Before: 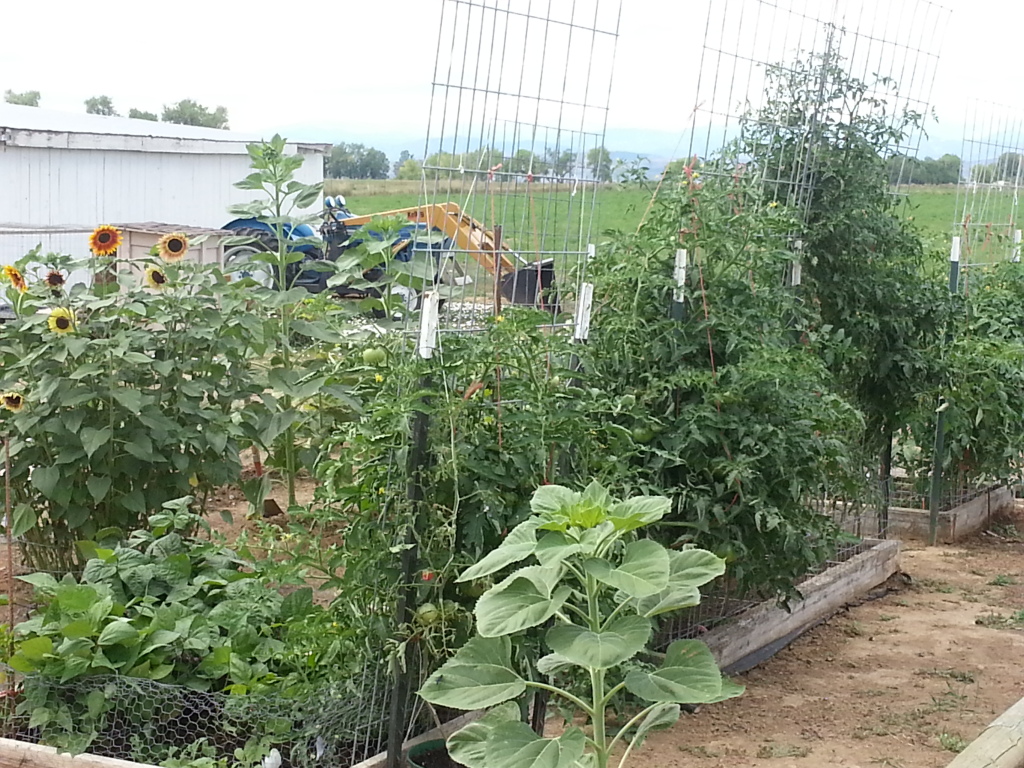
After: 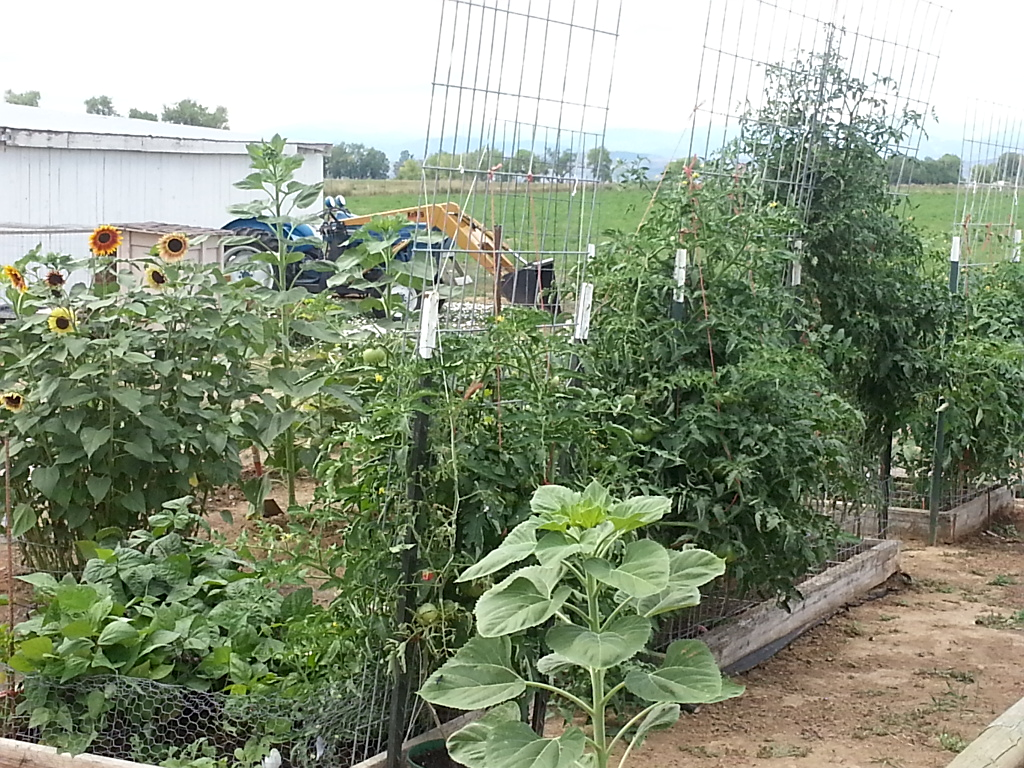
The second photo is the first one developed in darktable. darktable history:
sharpen: amount 0.213
local contrast: mode bilateral grid, contrast 21, coarseness 50, detail 119%, midtone range 0.2
